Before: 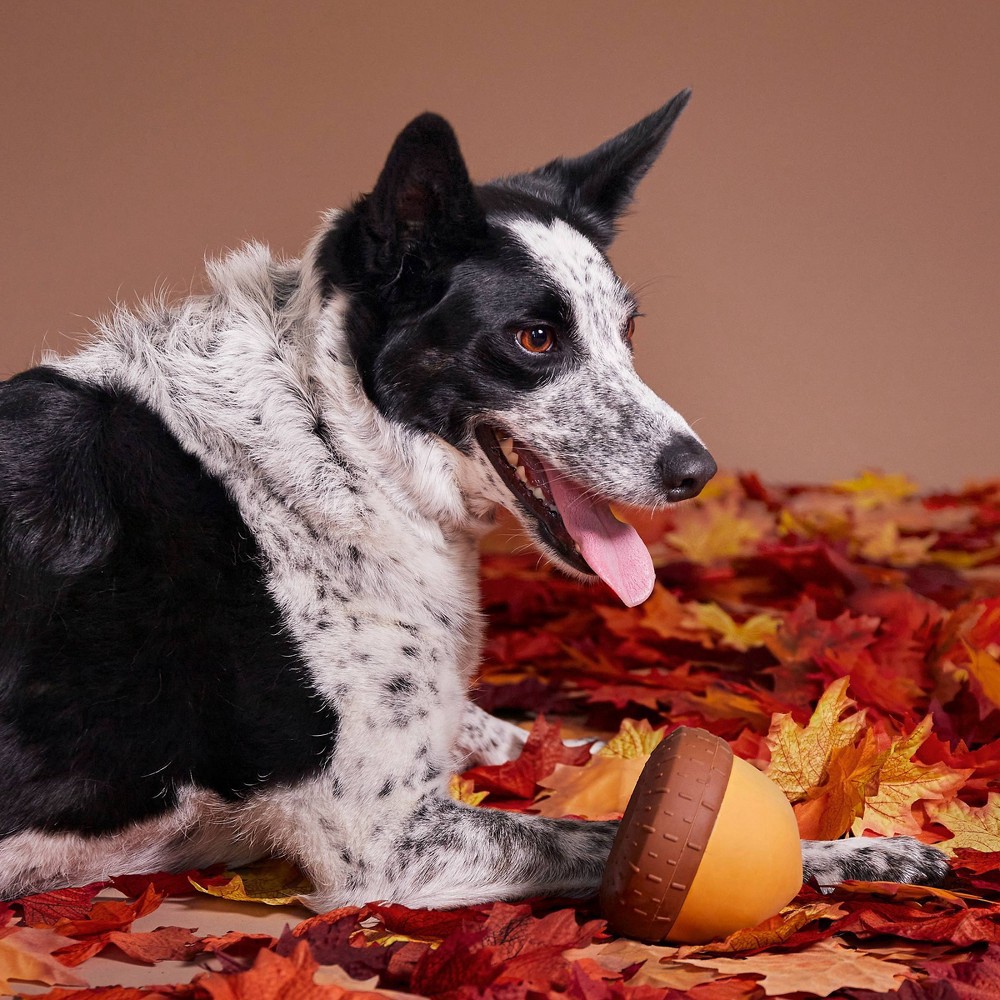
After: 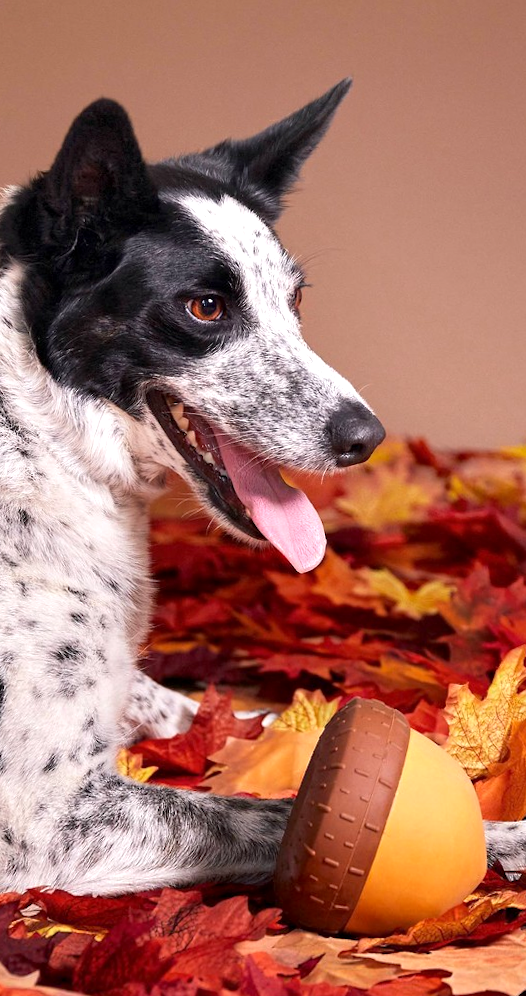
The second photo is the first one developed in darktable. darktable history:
exposure: black level correction 0.001, exposure 0.5 EV, compensate exposure bias true, compensate highlight preservation false
shadows and highlights: radius 93.07, shadows -14.46, white point adjustment 0.23, highlights 31.48, compress 48.23%, highlights color adjustment 52.79%, soften with gaussian
rotate and perspective: rotation 0.215°, lens shift (vertical) -0.139, crop left 0.069, crop right 0.939, crop top 0.002, crop bottom 0.996
crop: left 31.458%, top 0%, right 11.876%
